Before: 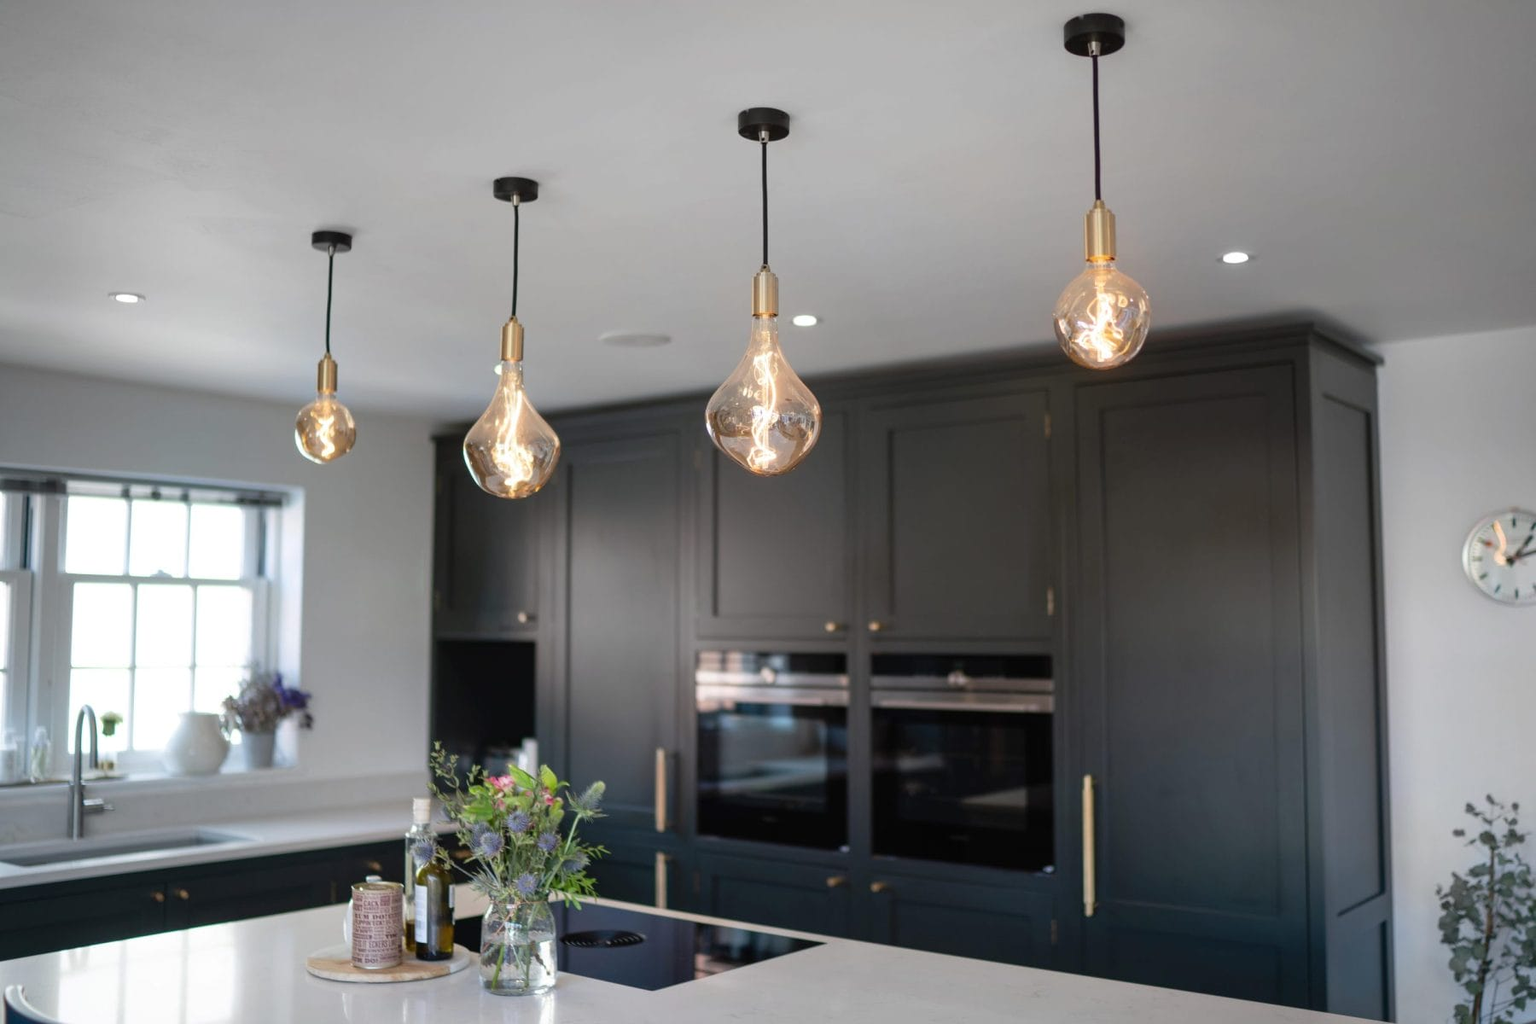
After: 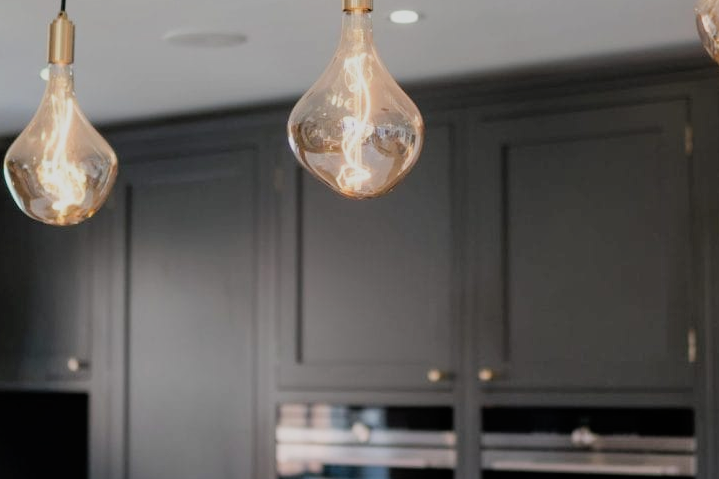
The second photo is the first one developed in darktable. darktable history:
exposure: exposure 0.127 EV, compensate highlight preservation false
crop: left 30%, top 30%, right 30%, bottom 30%
filmic rgb: black relative exposure -7.65 EV, white relative exposure 4.56 EV, hardness 3.61
shadows and highlights: radius 125.46, shadows 30.51, highlights -30.51, low approximation 0.01, soften with gaussian
